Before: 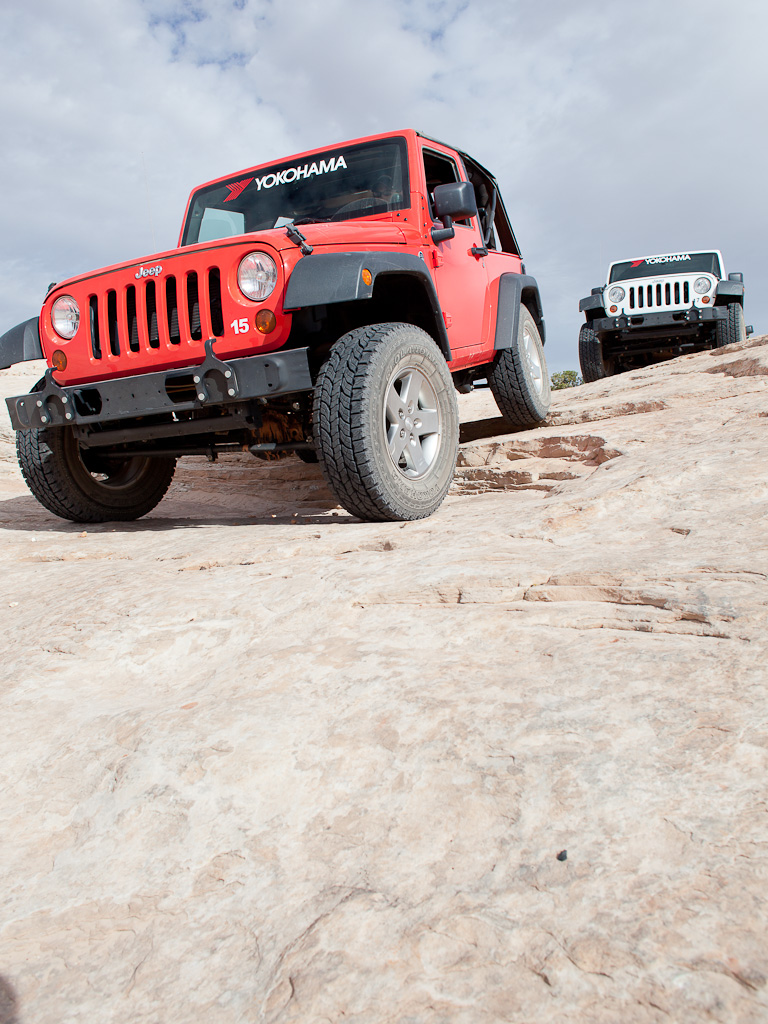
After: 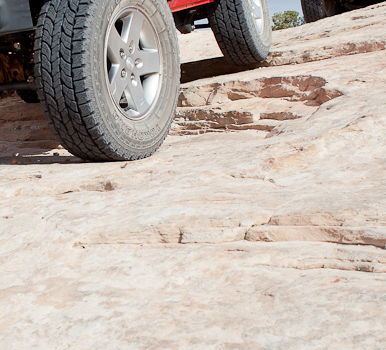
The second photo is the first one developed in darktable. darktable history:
crop: left 36.38%, top 35.169%, right 13.172%, bottom 30.597%
